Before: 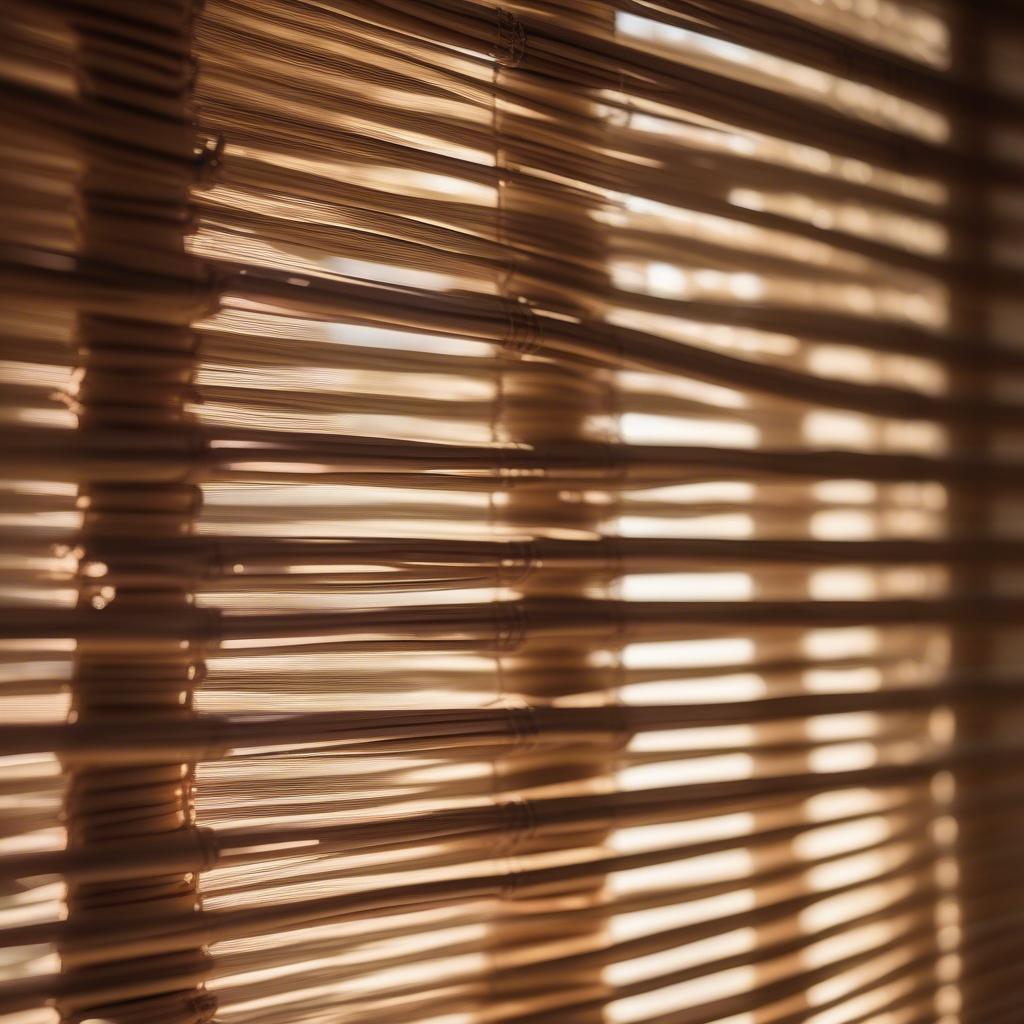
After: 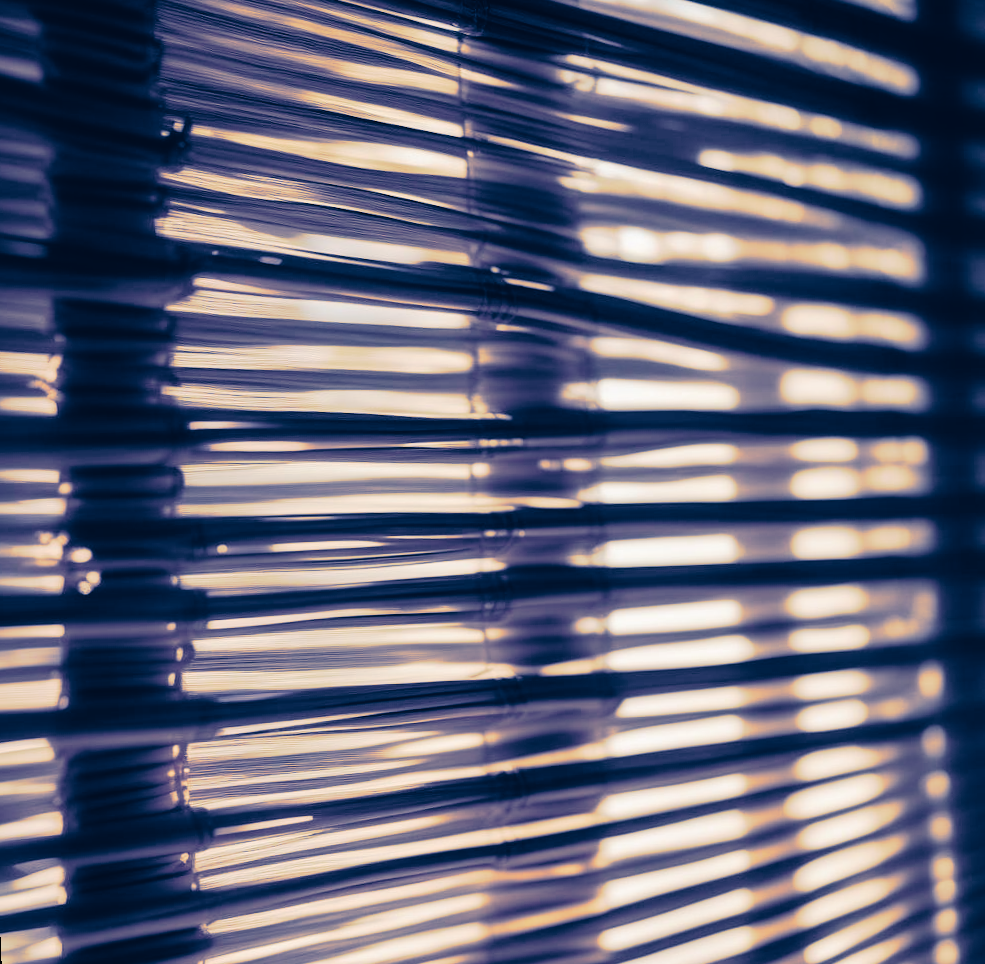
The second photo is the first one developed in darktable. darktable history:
tone curve: curves: ch0 [(0, 0) (0.003, 0.051) (0.011, 0.052) (0.025, 0.055) (0.044, 0.062) (0.069, 0.068) (0.1, 0.077) (0.136, 0.098) (0.177, 0.145) (0.224, 0.223) (0.277, 0.314) (0.335, 0.43) (0.399, 0.518) (0.468, 0.591) (0.543, 0.656) (0.623, 0.726) (0.709, 0.809) (0.801, 0.857) (0.898, 0.918) (1, 1)], preserve colors none
rotate and perspective: rotation -2.12°, lens shift (vertical) 0.009, lens shift (horizontal) -0.008, automatic cropping original format, crop left 0.036, crop right 0.964, crop top 0.05, crop bottom 0.959
split-toning: shadows › hue 226.8°, shadows › saturation 1, highlights › saturation 0, balance -61.41
